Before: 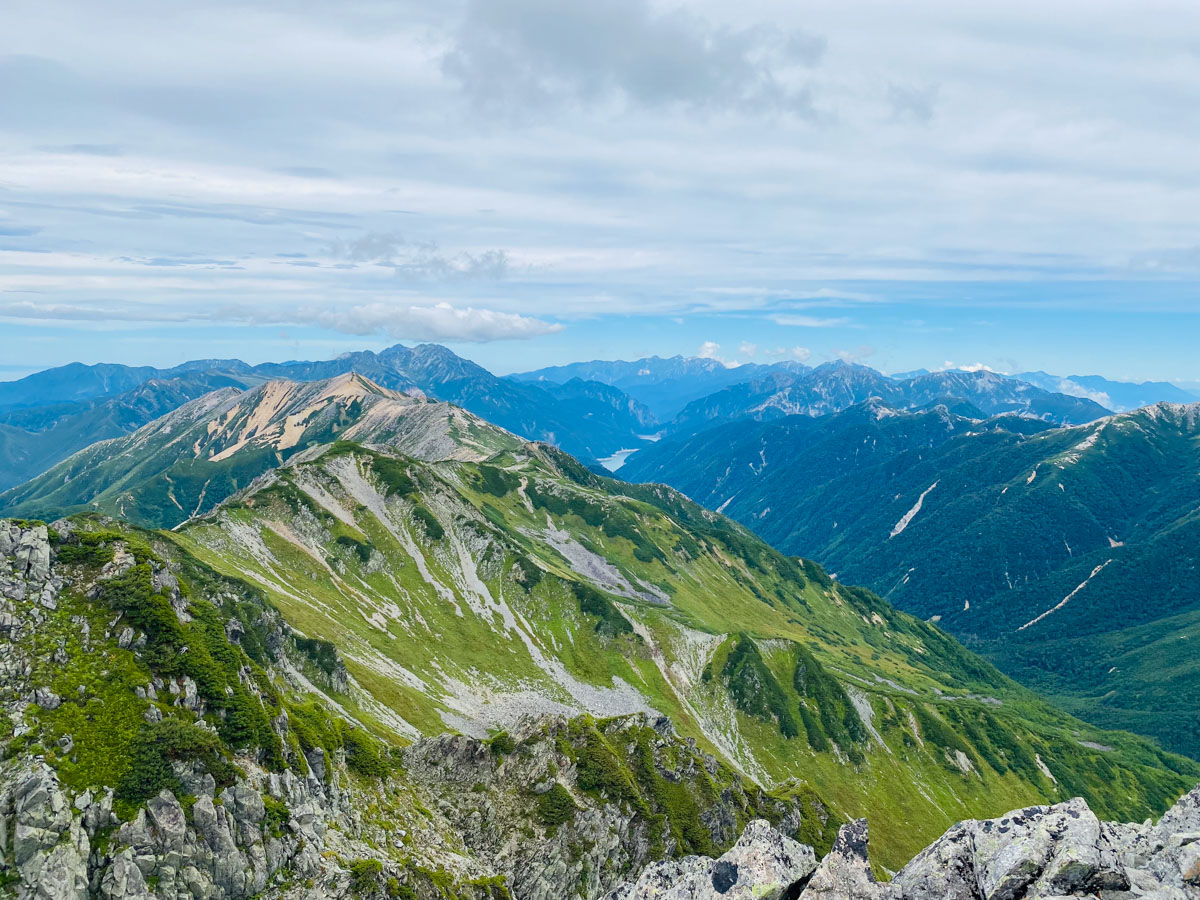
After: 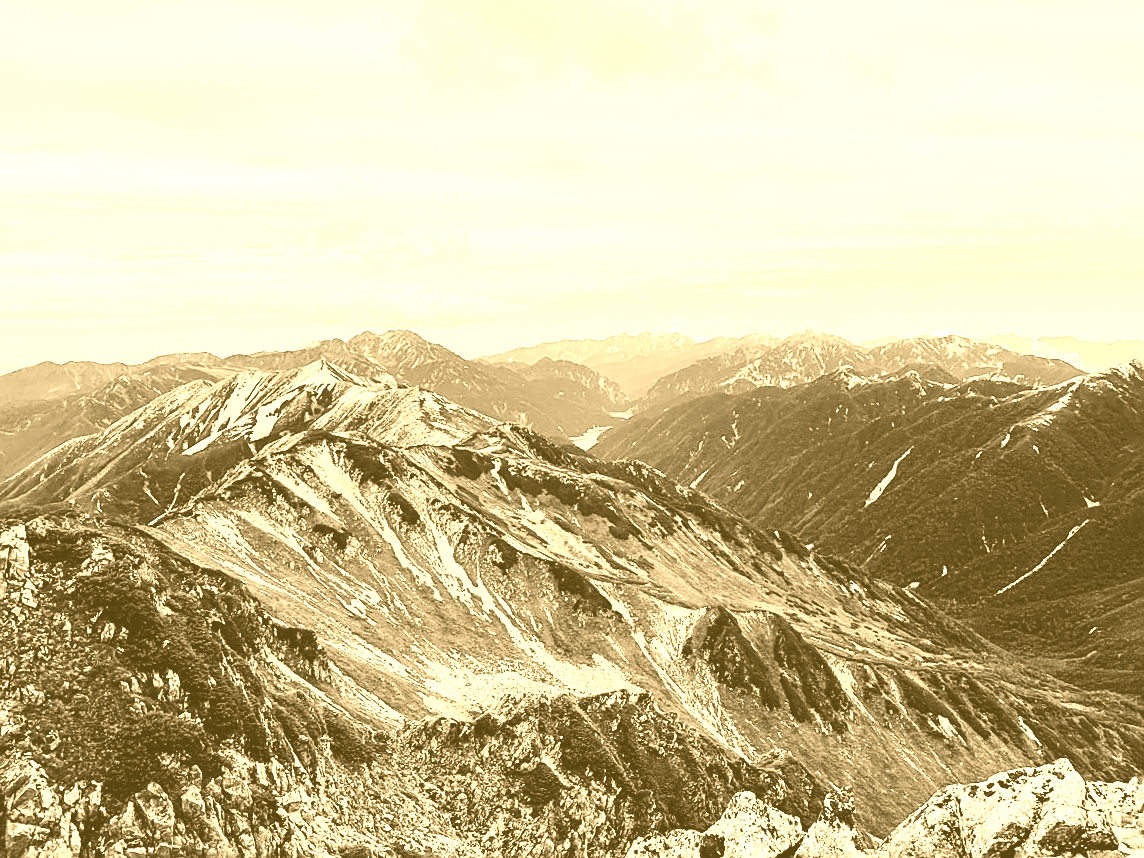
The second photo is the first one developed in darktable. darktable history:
sigmoid: contrast 1.7, skew -0.2, preserve hue 0%, red attenuation 0.1, red rotation 0.035, green attenuation 0.1, green rotation -0.017, blue attenuation 0.15, blue rotation -0.052, base primaries Rec2020
contrast brightness saturation: contrast 0.22, brightness -0.19, saturation 0.24
rotate and perspective: rotation -2.12°, lens shift (vertical) 0.009, lens shift (horizontal) -0.008, automatic cropping original format, crop left 0.036, crop right 0.964, crop top 0.05, crop bottom 0.959
sharpen: on, module defaults
colorize: hue 36°, source mix 100%
